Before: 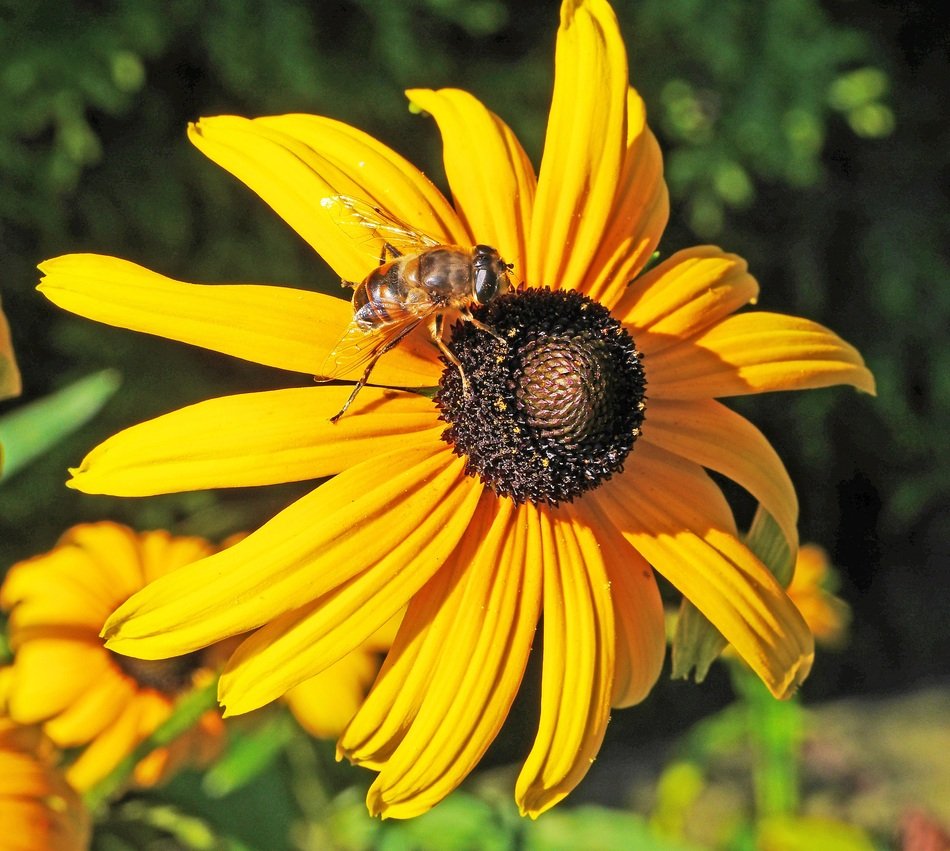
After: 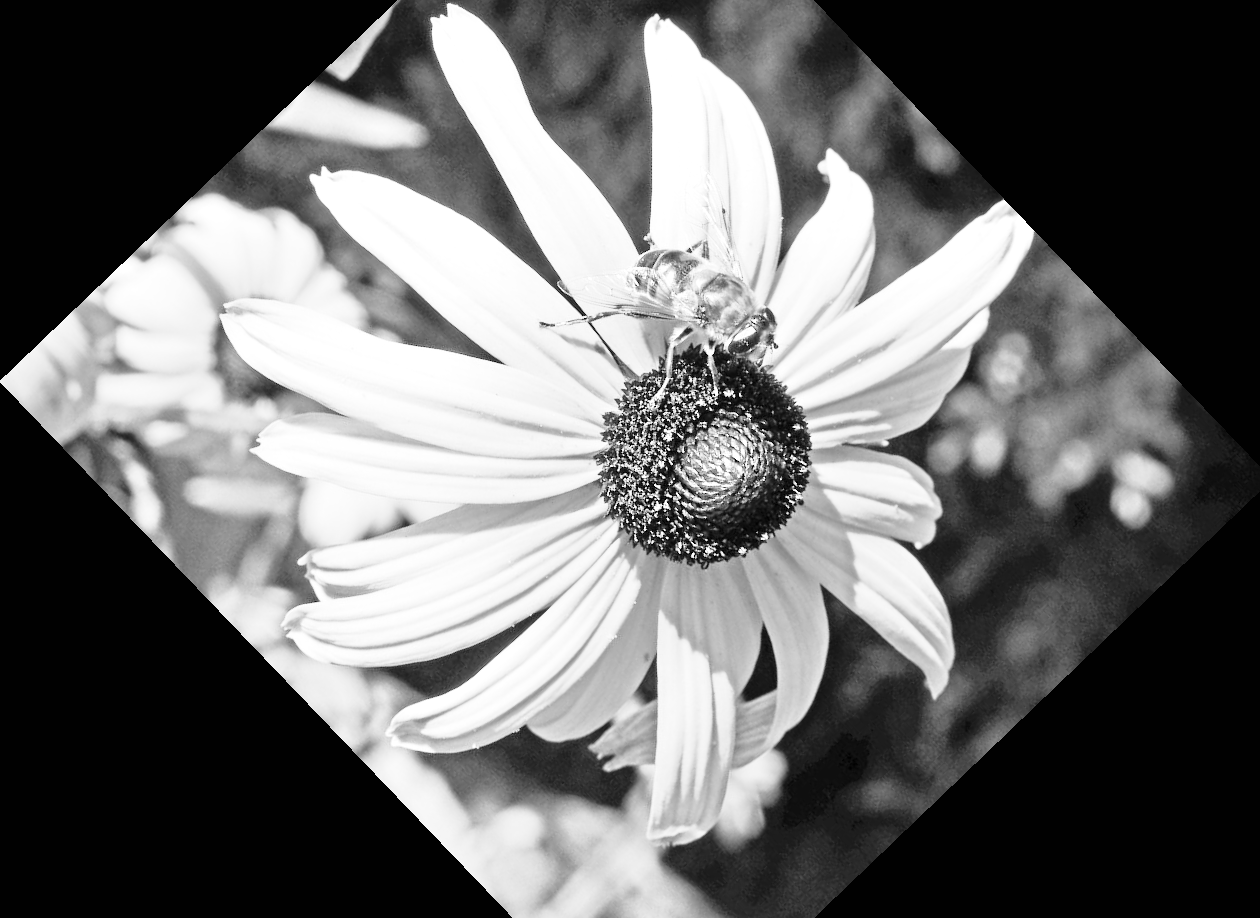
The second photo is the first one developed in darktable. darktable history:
monochrome: on, module defaults
crop and rotate: angle -46.26°, top 16.234%, right 0.912%, bottom 11.704%
exposure: black level correction 0, exposure 1 EV, compensate exposure bias true, compensate highlight preservation false
color correction: saturation 0.98
base curve: curves: ch0 [(0, 0) (0.028, 0.03) (0.121, 0.232) (0.46, 0.748) (0.859, 0.968) (1, 1)], preserve colors none
levels: levels [0, 0.51, 1]
color balance rgb: perceptual saturation grading › global saturation 10%, global vibrance 10%
